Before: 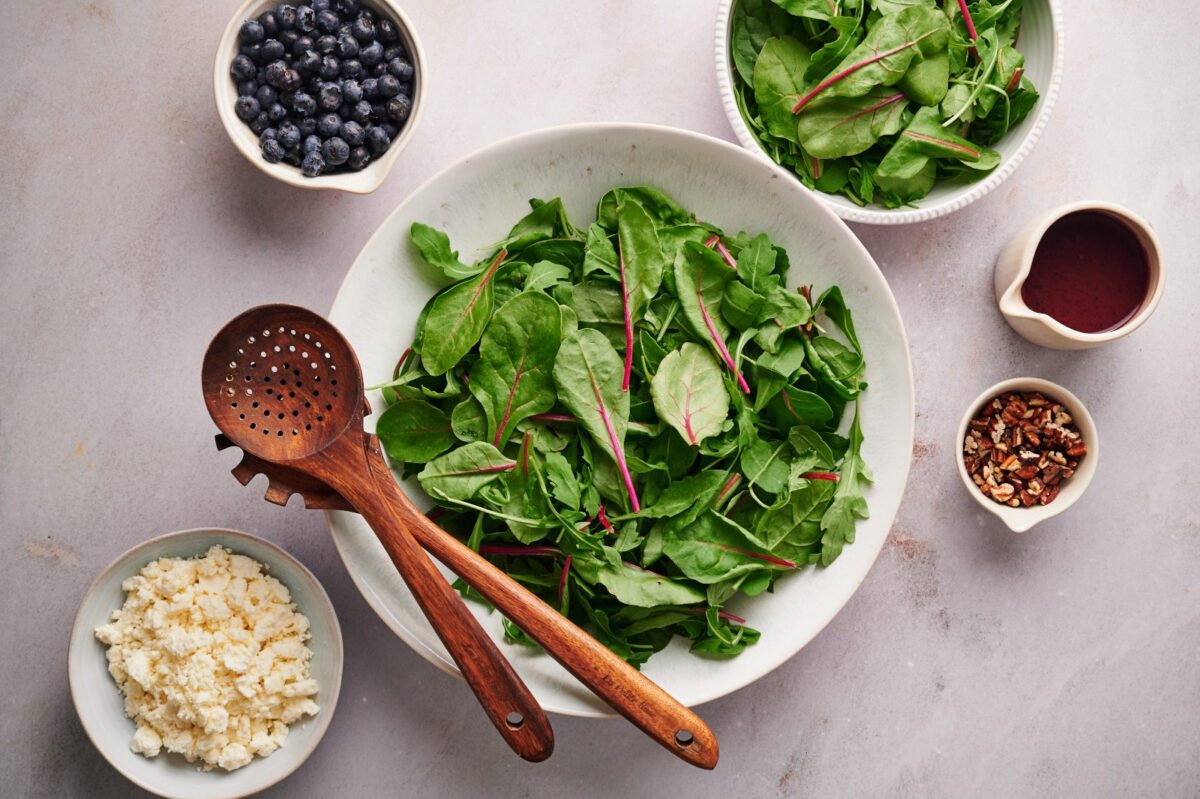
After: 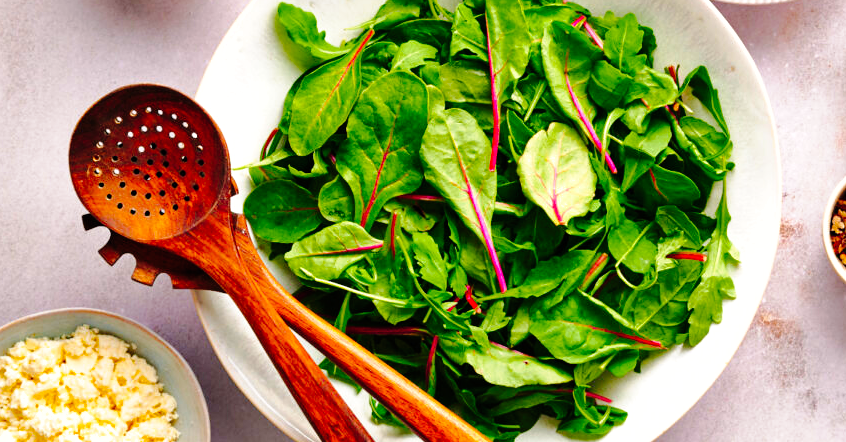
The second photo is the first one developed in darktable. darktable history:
tone curve: curves: ch0 [(0, 0) (0.003, 0.003) (0.011, 0.005) (0.025, 0.008) (0.044, 0.012) (0.069, 0.02) (0.1, 0.031) (0.136, 0.047) (0.177, 0.088) (0.224, 0.141) (0.277, 0.222) (0.335, 0.32) (0.399, 0.422) (0.468, 0.523) (0.543, 0.623) (0.623, 0.716) (0.709, 0.796) (0.801, 0.88) (0.898, 0.958) (1, 1)], preserve colors none
color balance rgb: perceptual saturation grading › global saturation 25%, global vibrance 20%
crop: left 11.123%, top 27.61%, right 18.3%, bottom 17.034%
shadows and highlights: shadows 30
exposure: black level correction 0.001, exposure 0.5 EV, compensate exposure bias true, compensate highlight preservation false
